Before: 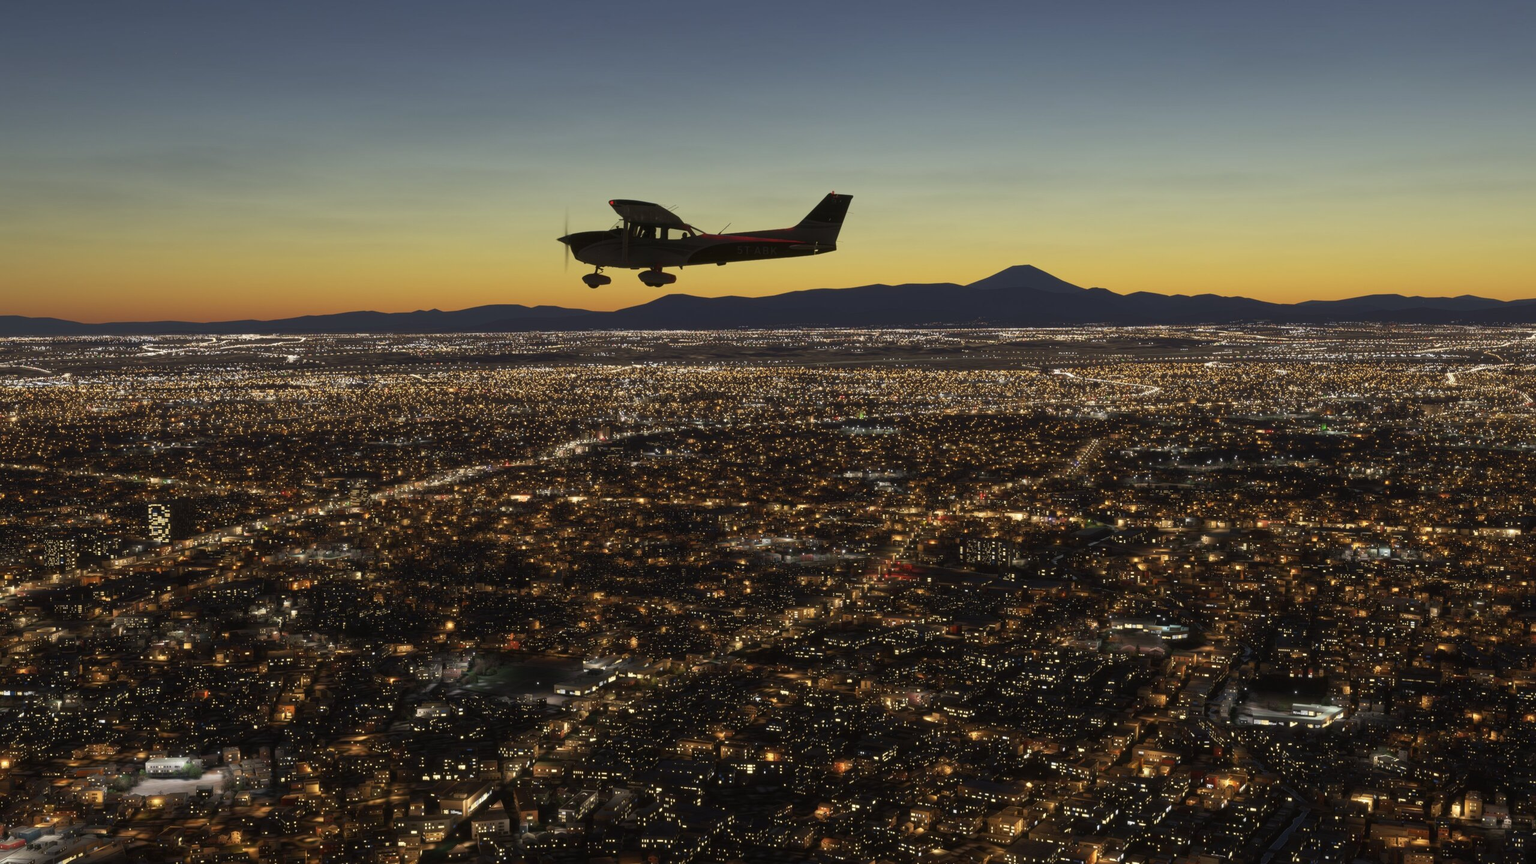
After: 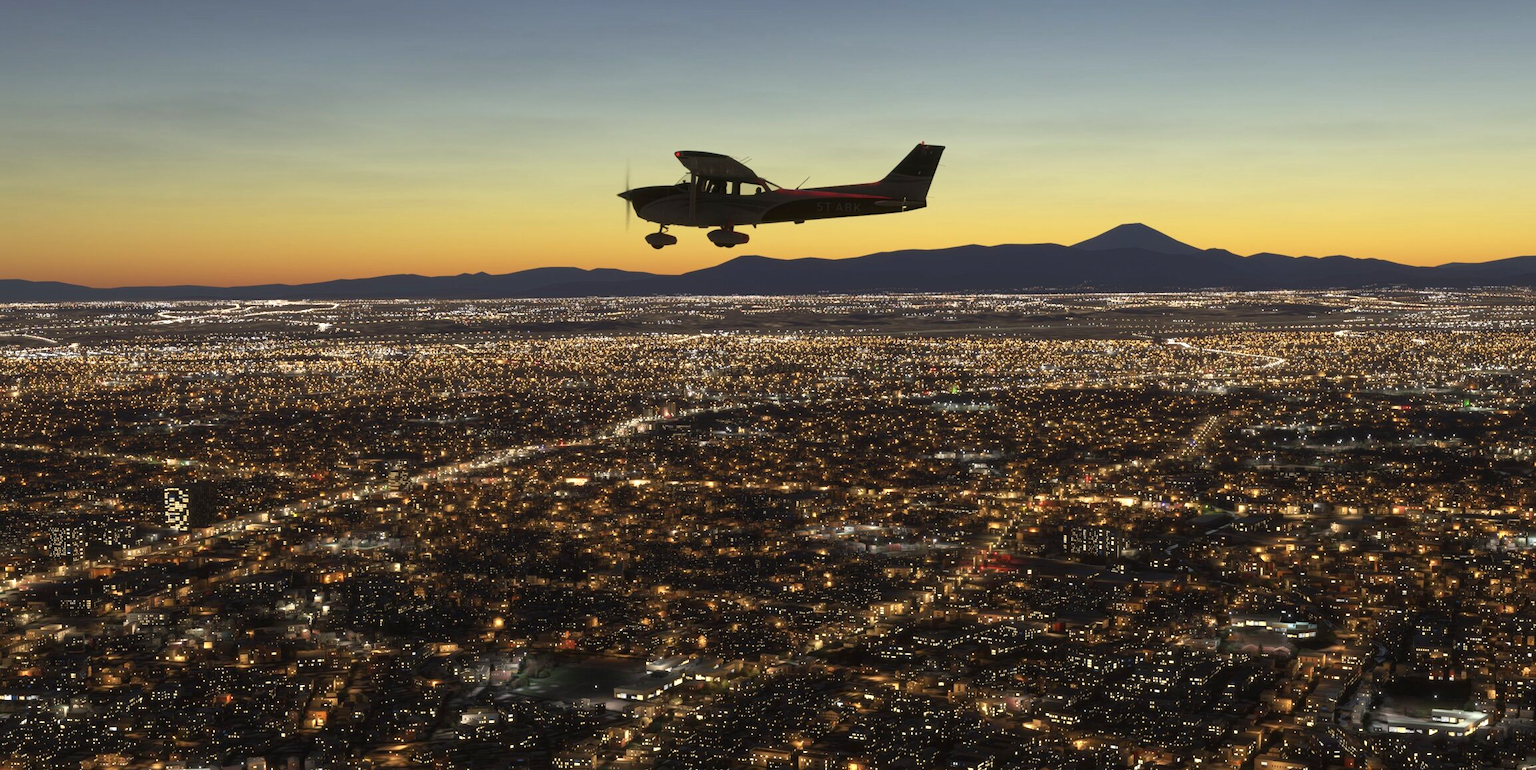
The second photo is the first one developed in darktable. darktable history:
exposure: black level correction 0.001, exposure 0.498 EV, compensate exposure bias true, compensate highlight preservation false
crop: top 7.418%, right 9.693%, bottom 11.997%
